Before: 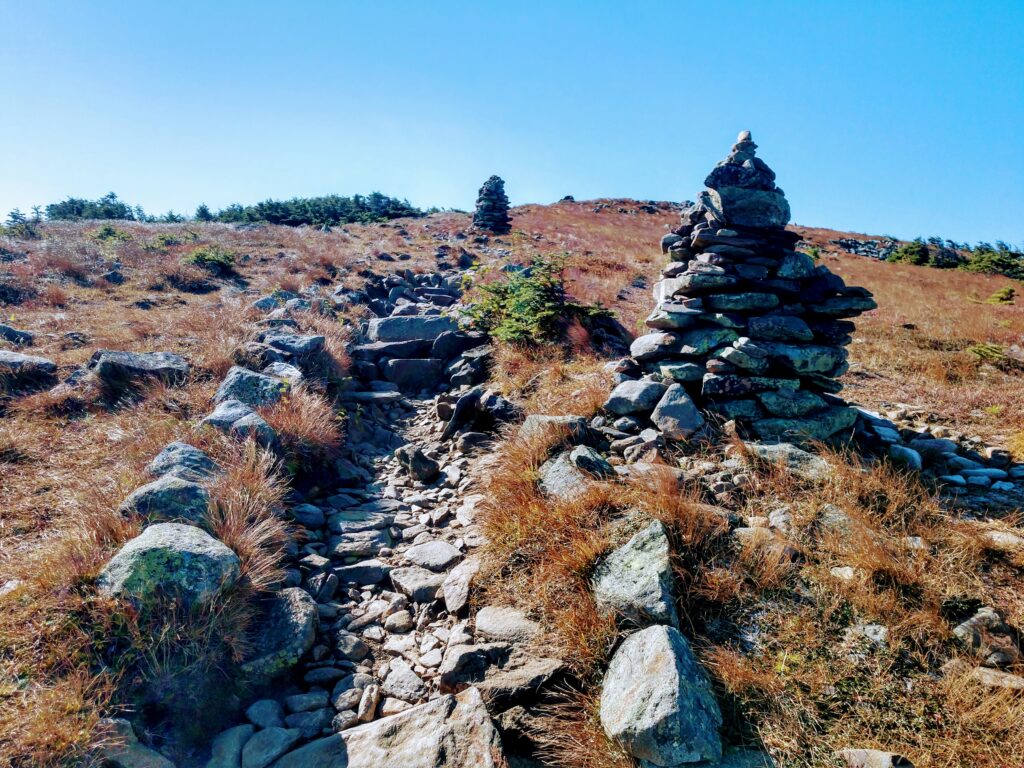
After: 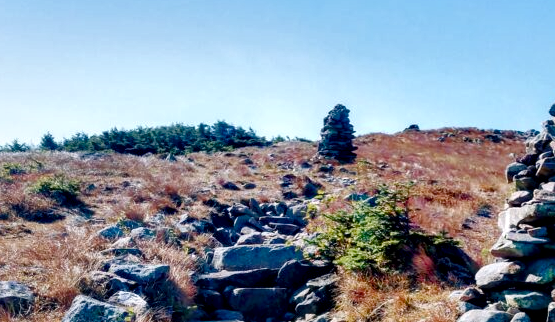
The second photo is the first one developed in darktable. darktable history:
levels: levels [0, 0.499, 1]
color balance rgb: highlights gain › luminance 6.623%, highlights gain › chroma 0.869%, highlights gain › hue 48.76°, perceptual saturation grading › global saturation 20%, perceptual saturation grading › highlights -25.17%, perceptual saturation grading › shadows 49.683%, global vibrance -24.904%
local contrast: mode bilateral grid, contrast 20, coarseness 49, detail 172%, midtone range 0.2
crop: left 15.167%, top 9.303%, right 30.62%, bottom 48.718%
